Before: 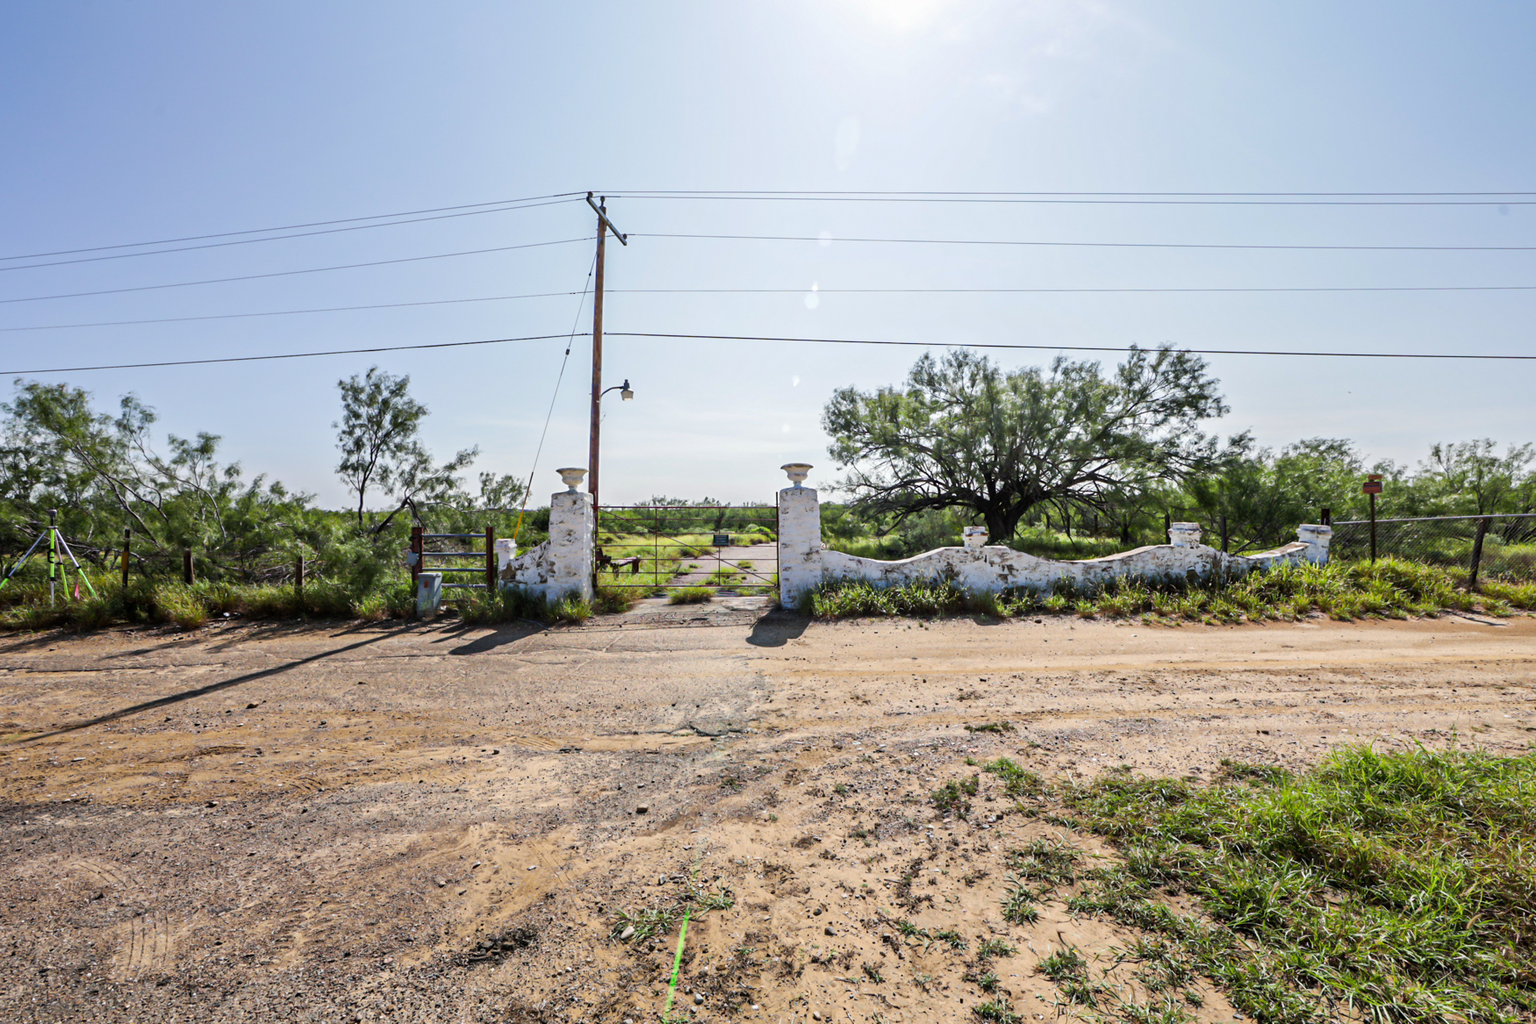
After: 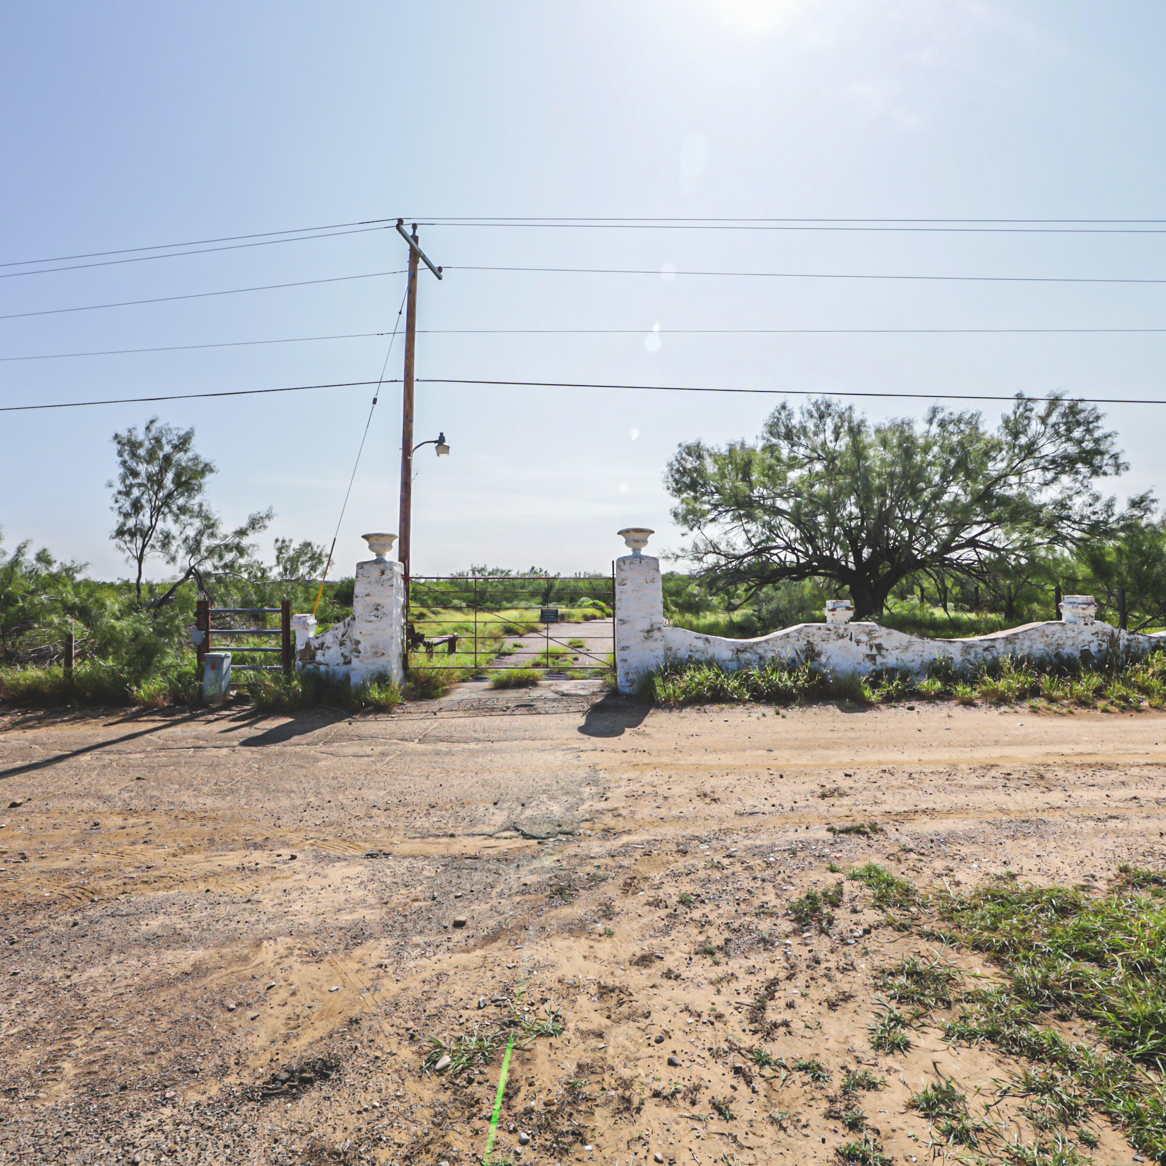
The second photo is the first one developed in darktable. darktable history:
crop and rotate: left 15.593%, right 17.747%
exposure: black level correction -0.016, compensate highlight preservation false
